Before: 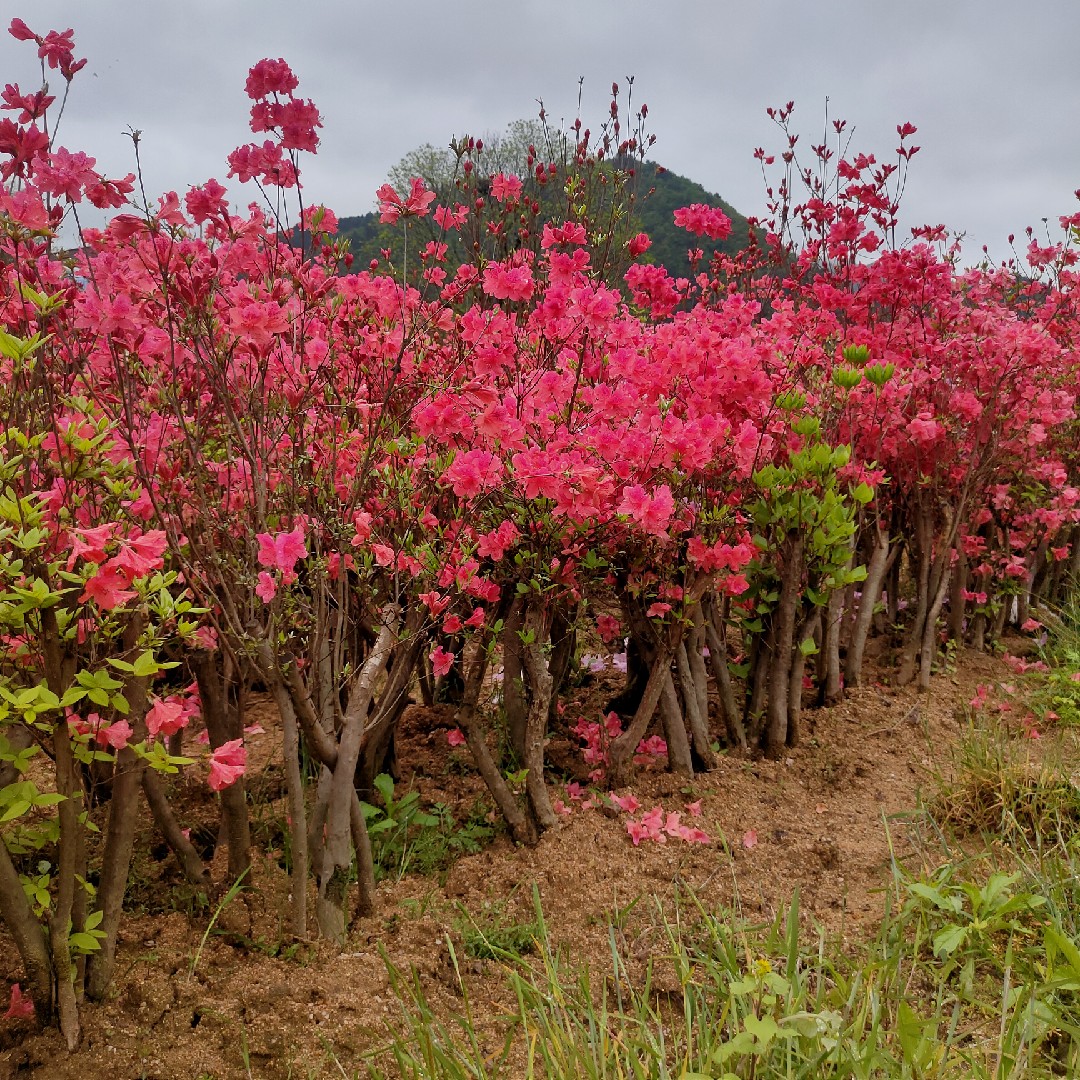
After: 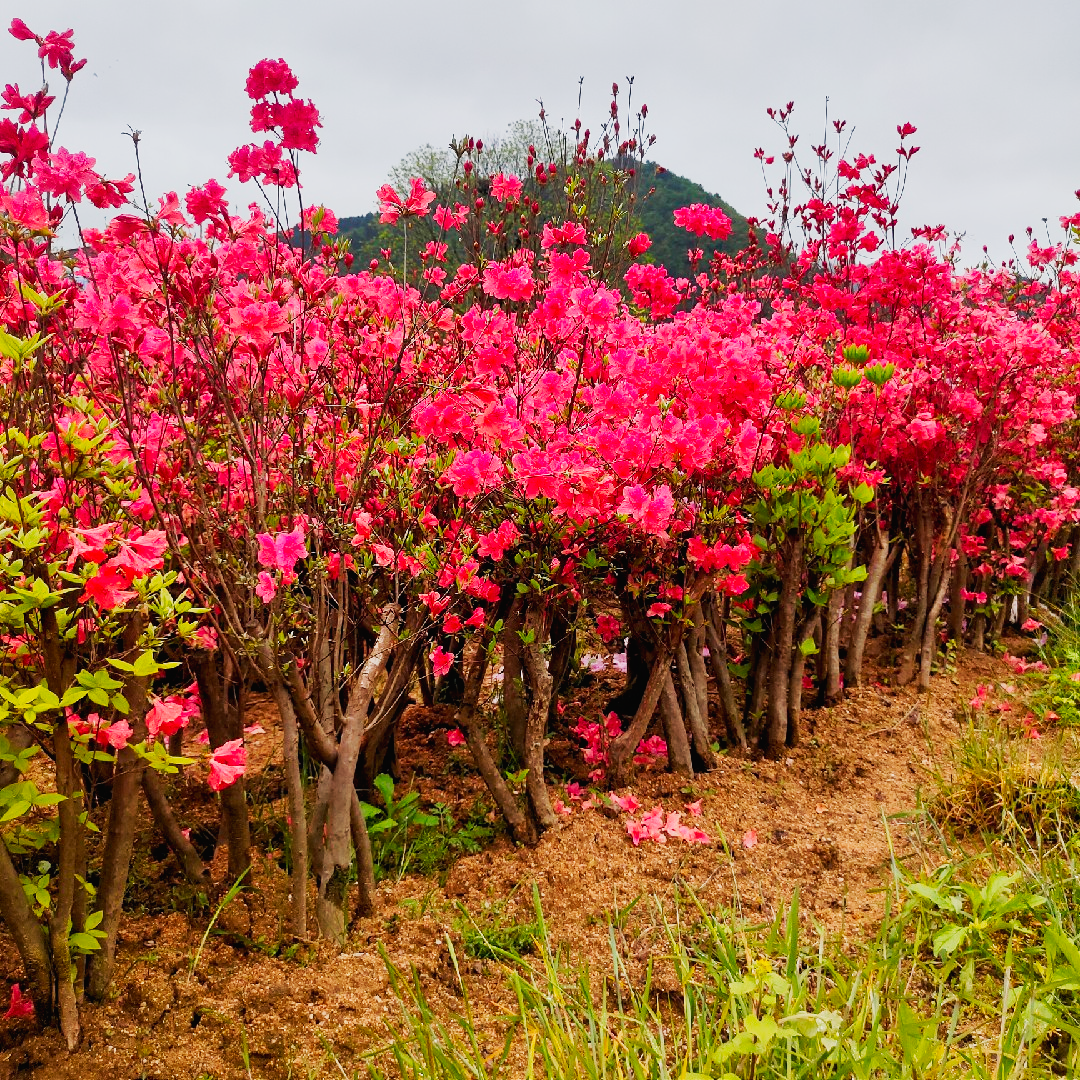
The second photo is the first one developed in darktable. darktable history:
tone curve: curves: ch0 [(0, 0.015) (0.037, 0.022) (0.131, 0.116) (0.316, 0.345) (0.49, 0.615) (0.677, 0.82) (0.813, 0.891) (1, 0.955)]; ch1 [(0, 0) (0.366, 0.367) (0.475, 0.462) (0.494, 0.496) (0.504, 0.497) (0.554, 0.571) (0.618, 0.668) (1, 1)]; ch2 [(0, 0) (0.333, 0.346) (0.375, 0.375) (0.435, 0.424) (0.476, 0.492) (0.502, 0.499) (0.525, 0.522) (0.558, 0.575) (0.614, 0.656) (1, 1)], preserve colors none
